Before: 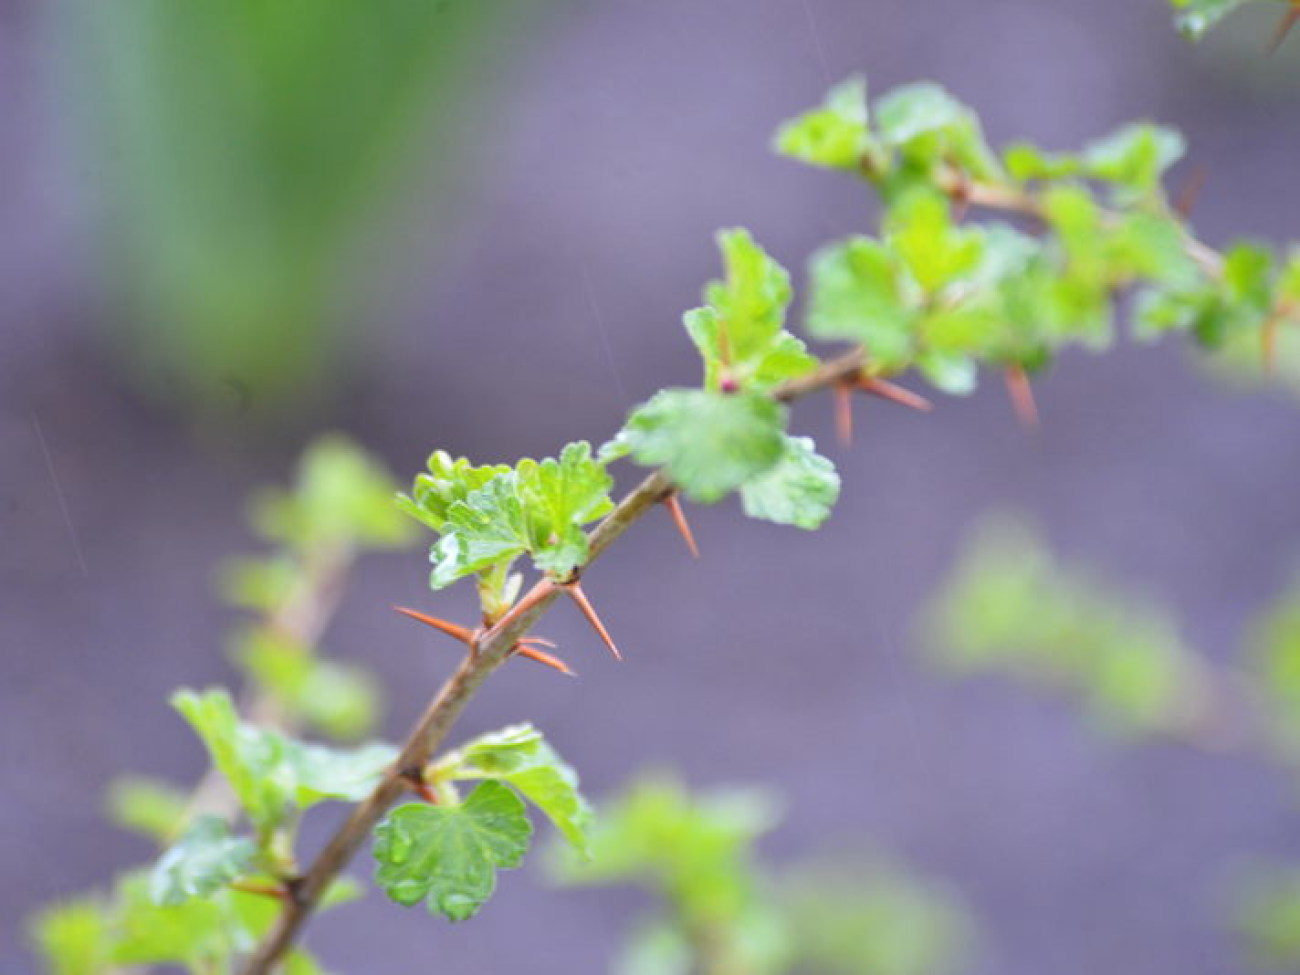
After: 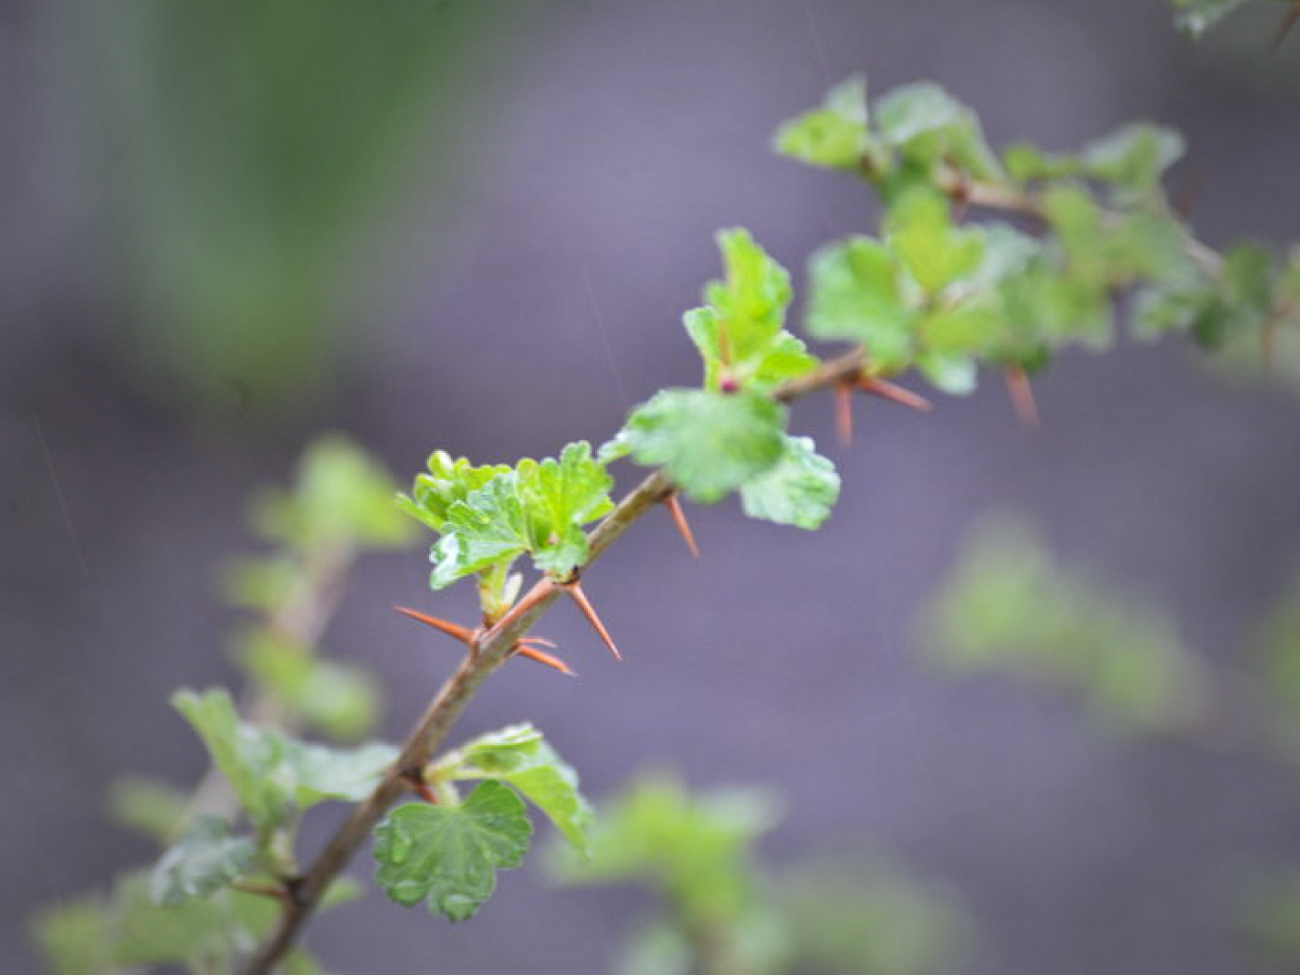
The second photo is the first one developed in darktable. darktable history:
shadows and highlights: shadows 49.04, highlights -41.97, highlights color adjustment 88.98%, soften with gaussian
vignetting: fall-off start 33.72%, fall-off radius 64.89%, brightness -0.483, width/height ratio 0.962
